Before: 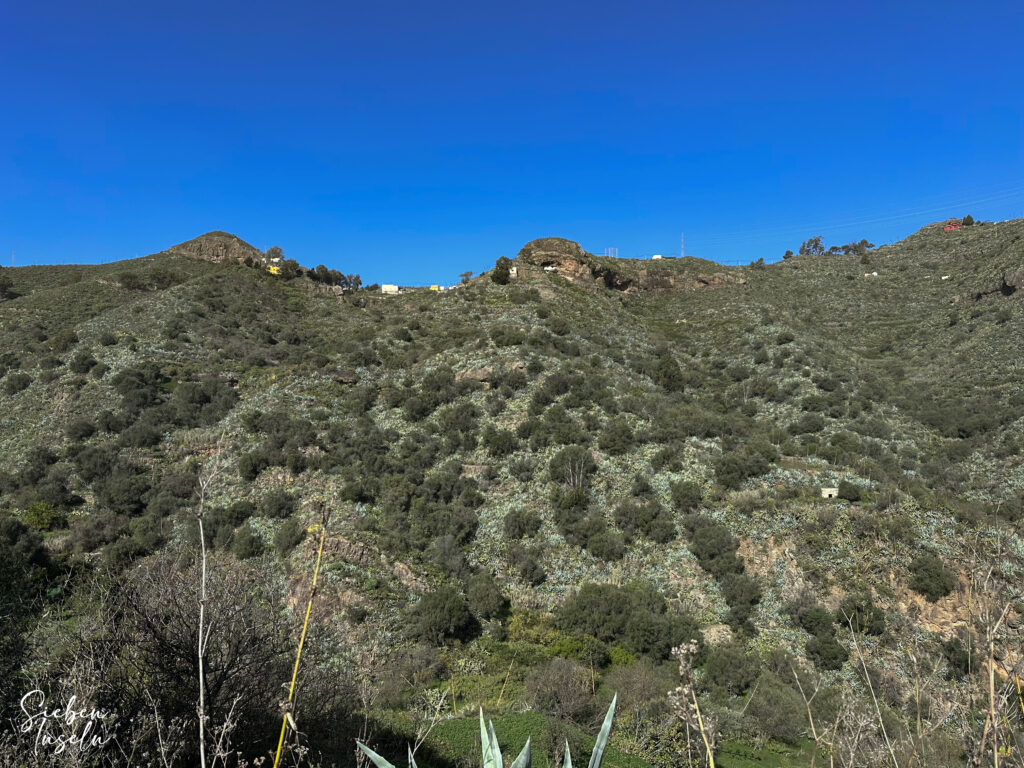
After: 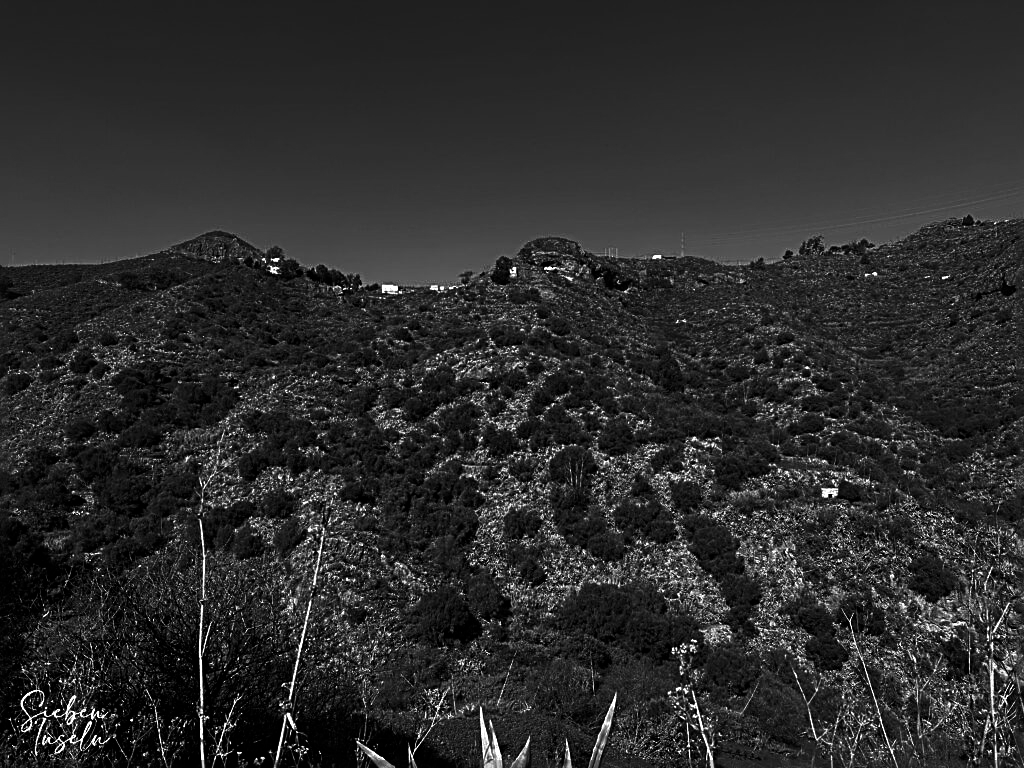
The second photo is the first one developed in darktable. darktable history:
contrast brightness saturation: contrast -0.03, brightness -0.59, saturation -1
sharpen: radius 3.025, amount 0.757
white balance: red 1, blue 1
